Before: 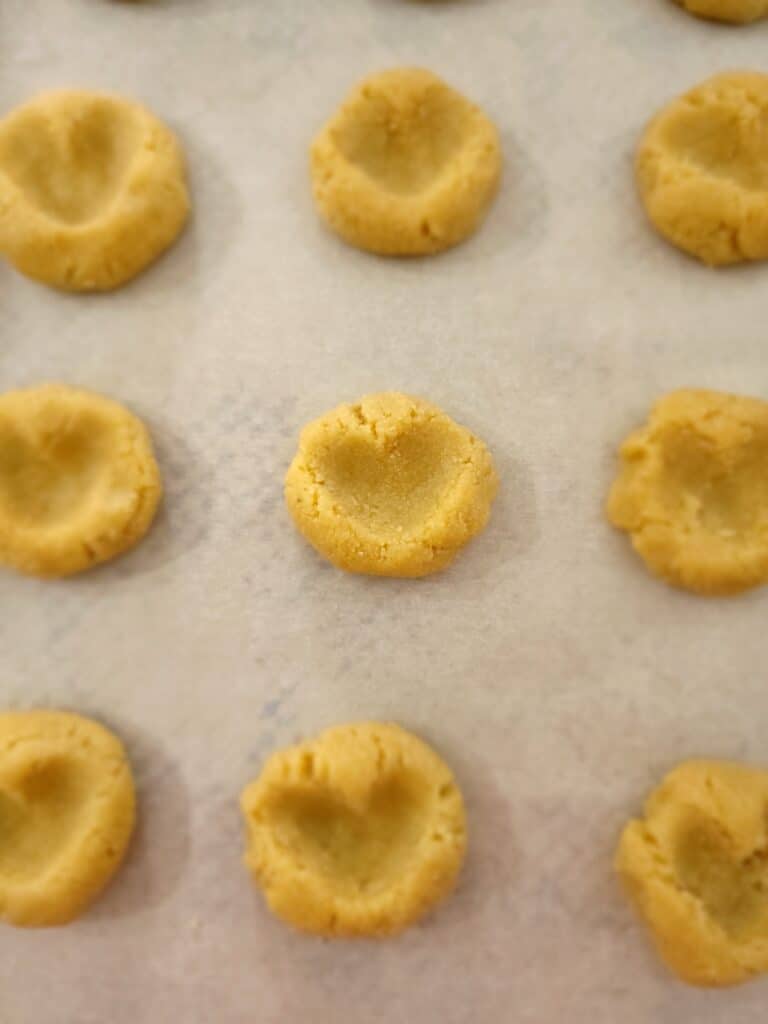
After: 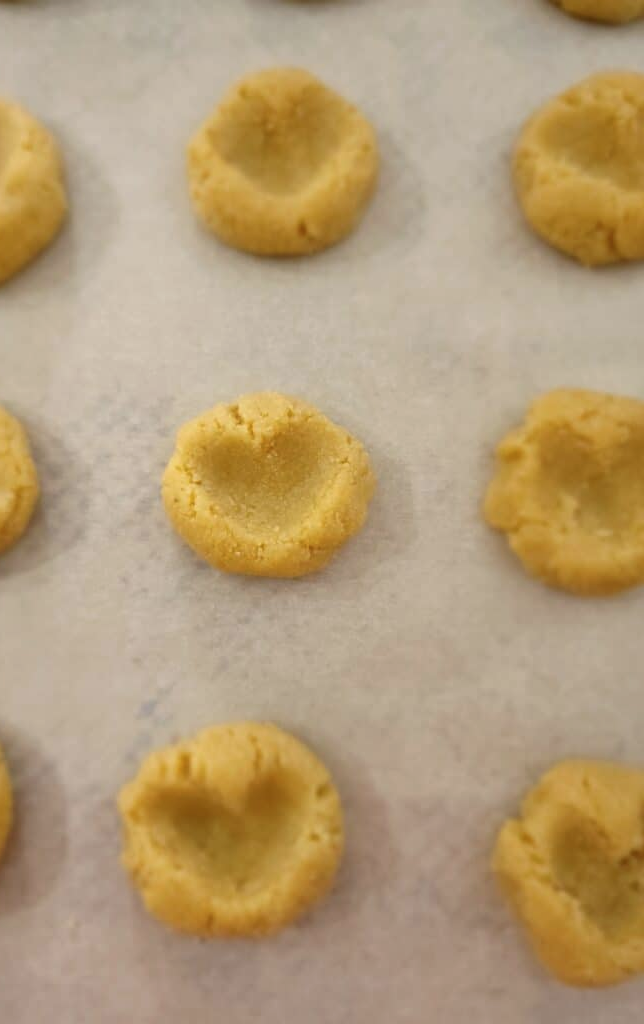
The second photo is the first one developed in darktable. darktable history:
crop: left 16.145%
contrast brightness saturation: contrast -0.08, brightness -0.04, saturation -0.11
